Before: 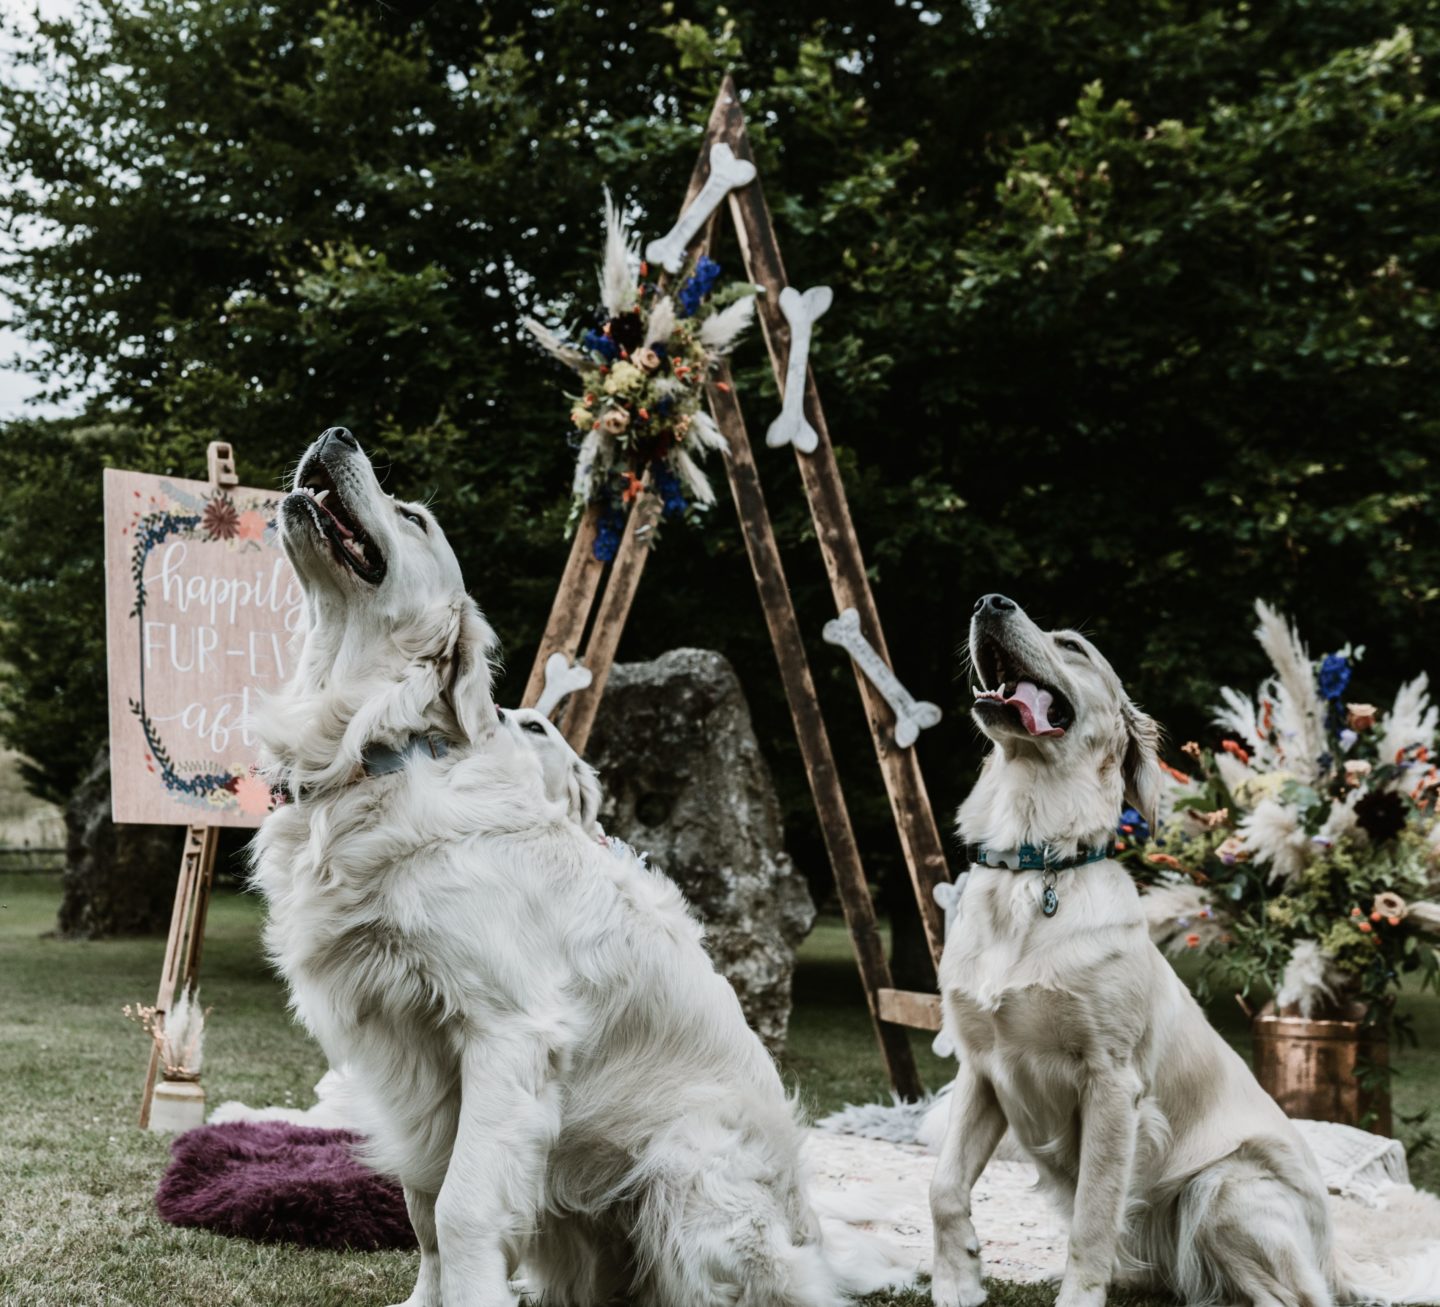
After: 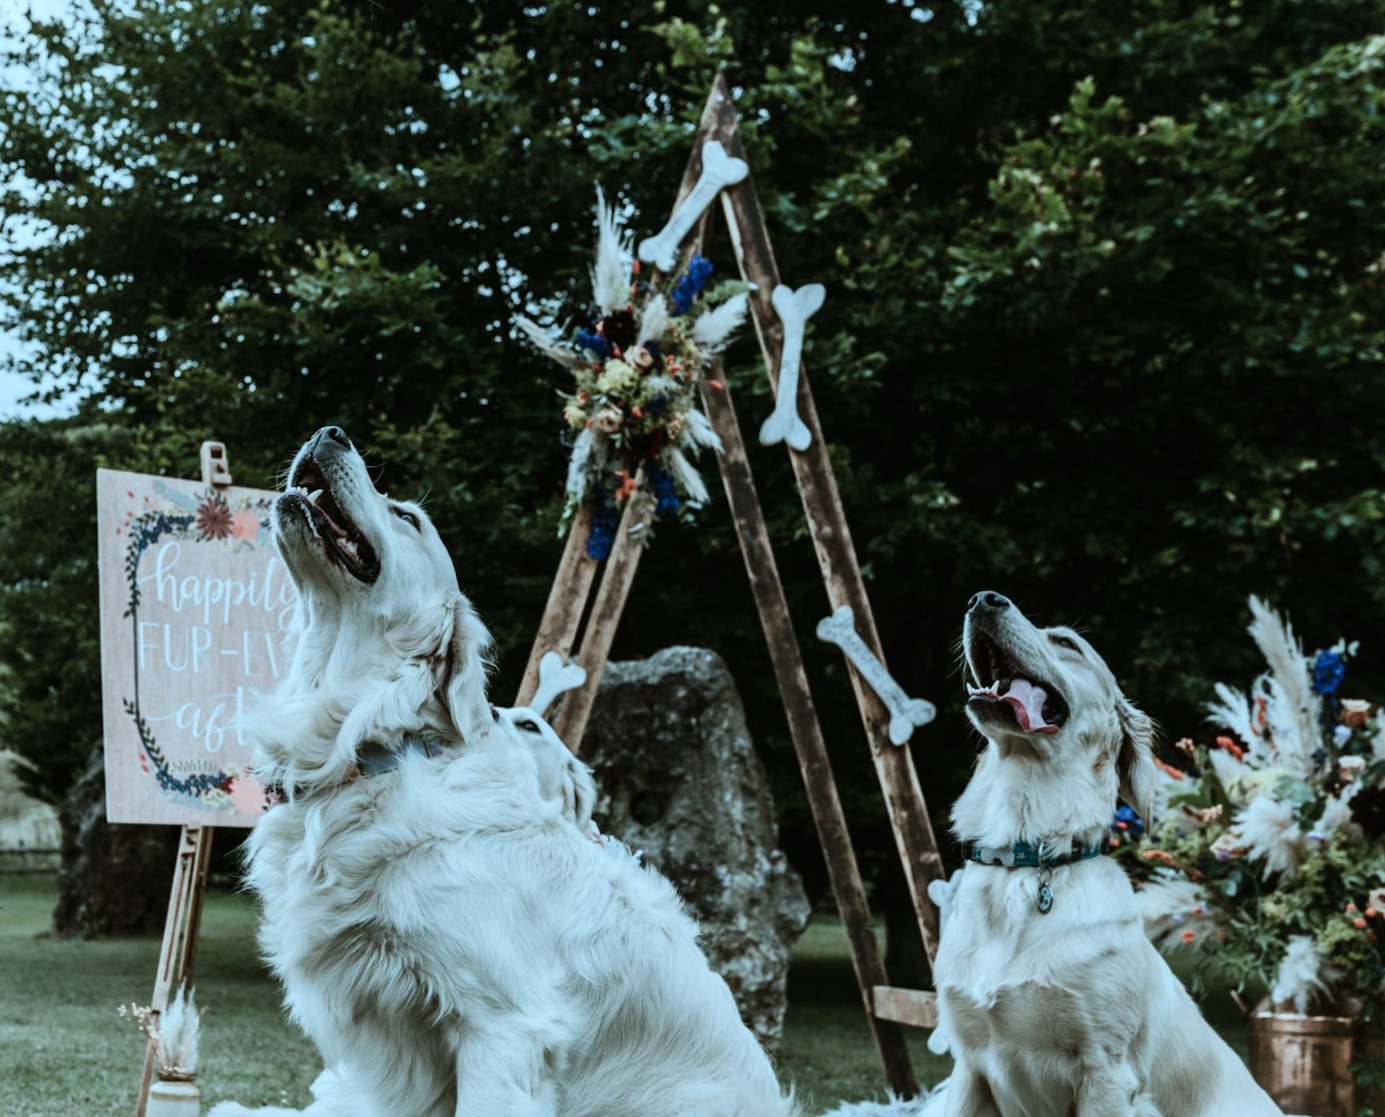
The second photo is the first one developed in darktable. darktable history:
crop and rotate: angle 0.2°, left 0.275%, right 3.127%, bottom 14.18%
white balance: emerald 1
color correction: highlights a* -11.71, highlights b* -15.58
